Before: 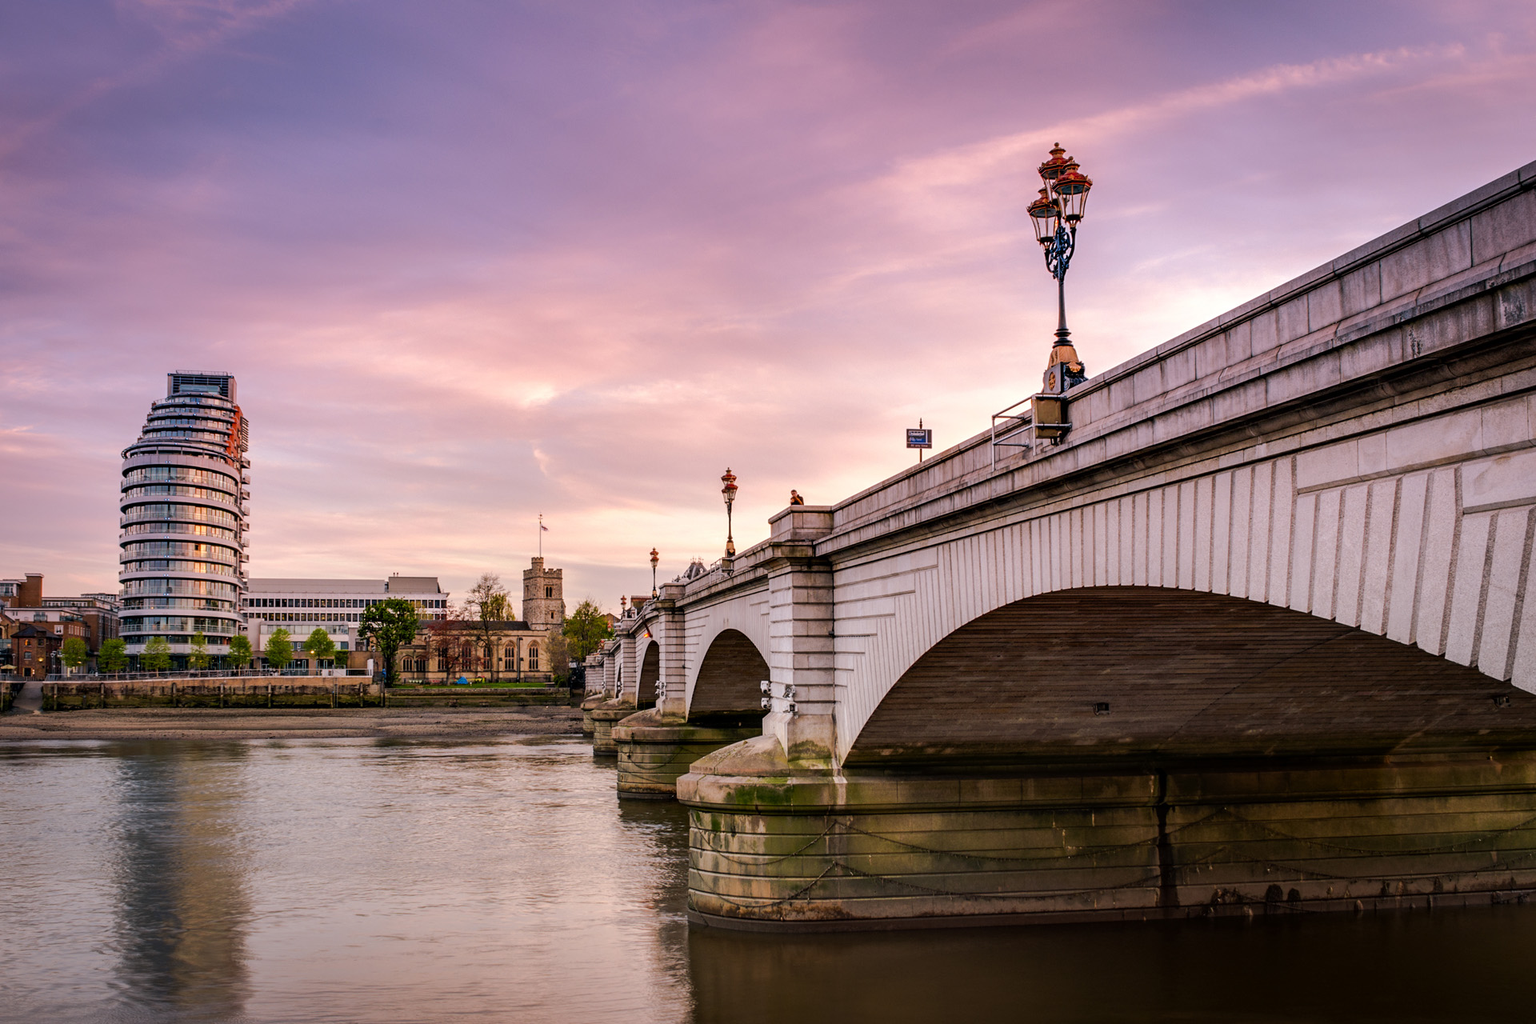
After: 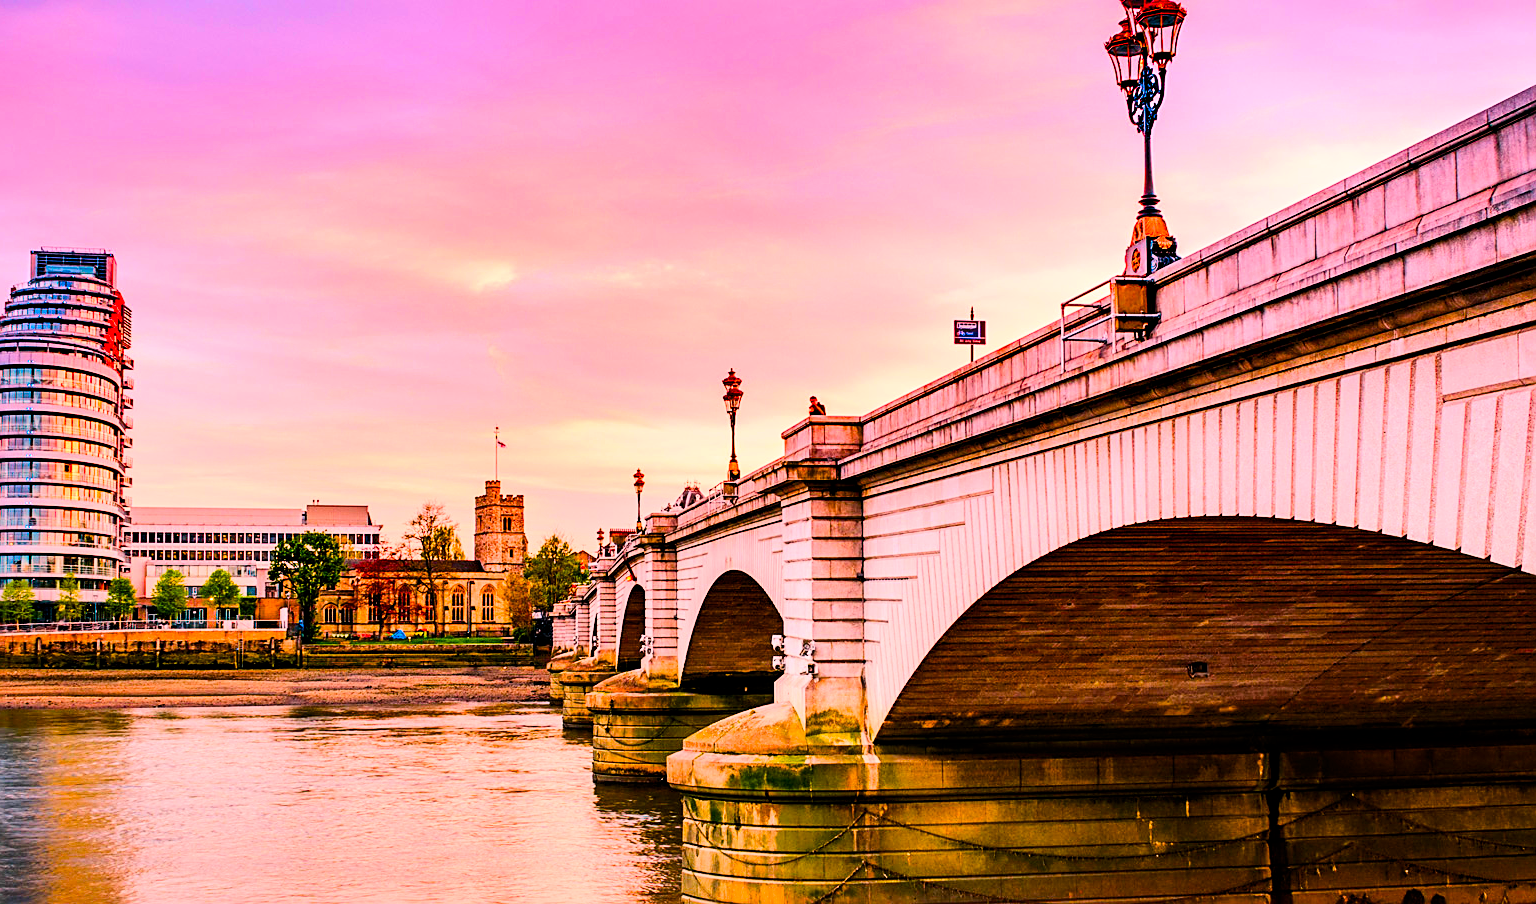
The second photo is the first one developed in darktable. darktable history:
base curve: curves: ch0 [(0, 0) (0.028, 0.03) (0.121, 0.232) (0.46, 0.748) (0.859, 0.968) (1, 1)]
crop: left 9.36%, top 16.94%, right 10.604%, bottom 12.393%
tone equalizer: on, module defaults
sharpen: on, module defaults
shadows and highlights: shadows 25.17, highlights -48.23, soften with gaussian
contrast brightness saturation: saturation 0.179
color balance rgb: highlights gain › chroma 2.41%, highlights gain › hue 37.49°, linear chroma grading › global chroma 14.42%, perceptual saturation grading › global saturation 20%, perceptual saturation grading › highlights -25.842%, perceptual saturation grading › shadows 49.309%, perceptual brilliance grading › mid-tones 10.502%, perceptual brilliance grading › shadows 15.446%, global vibrance 20%
